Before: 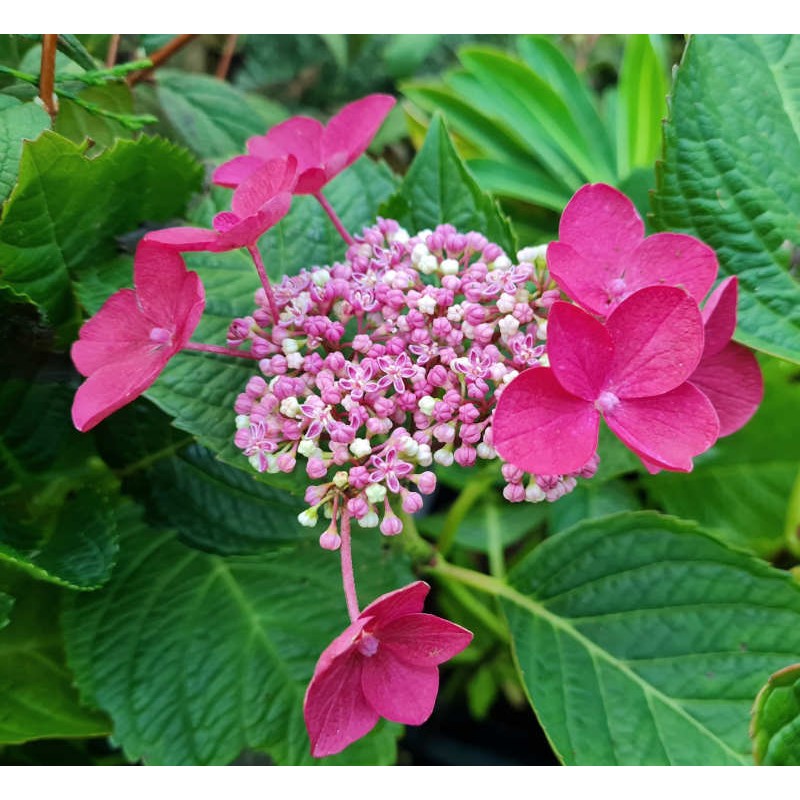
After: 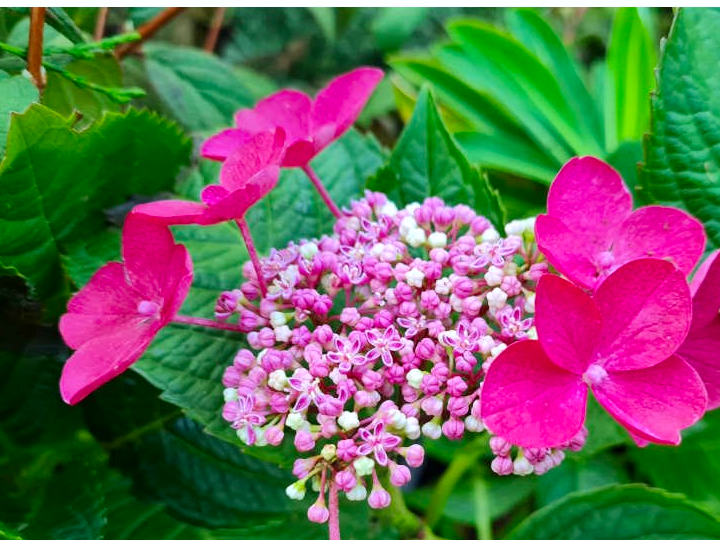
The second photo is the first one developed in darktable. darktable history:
crop: left 1.509%, top 3.452%, right 7.696%, bottom 28.452%
contrast brightness saturation: contrast 0.09, saturation 0.28
white balance: red 0.983, blue 1.036
exposure: exposure 0.014 EV, compensate highlight preservation false
